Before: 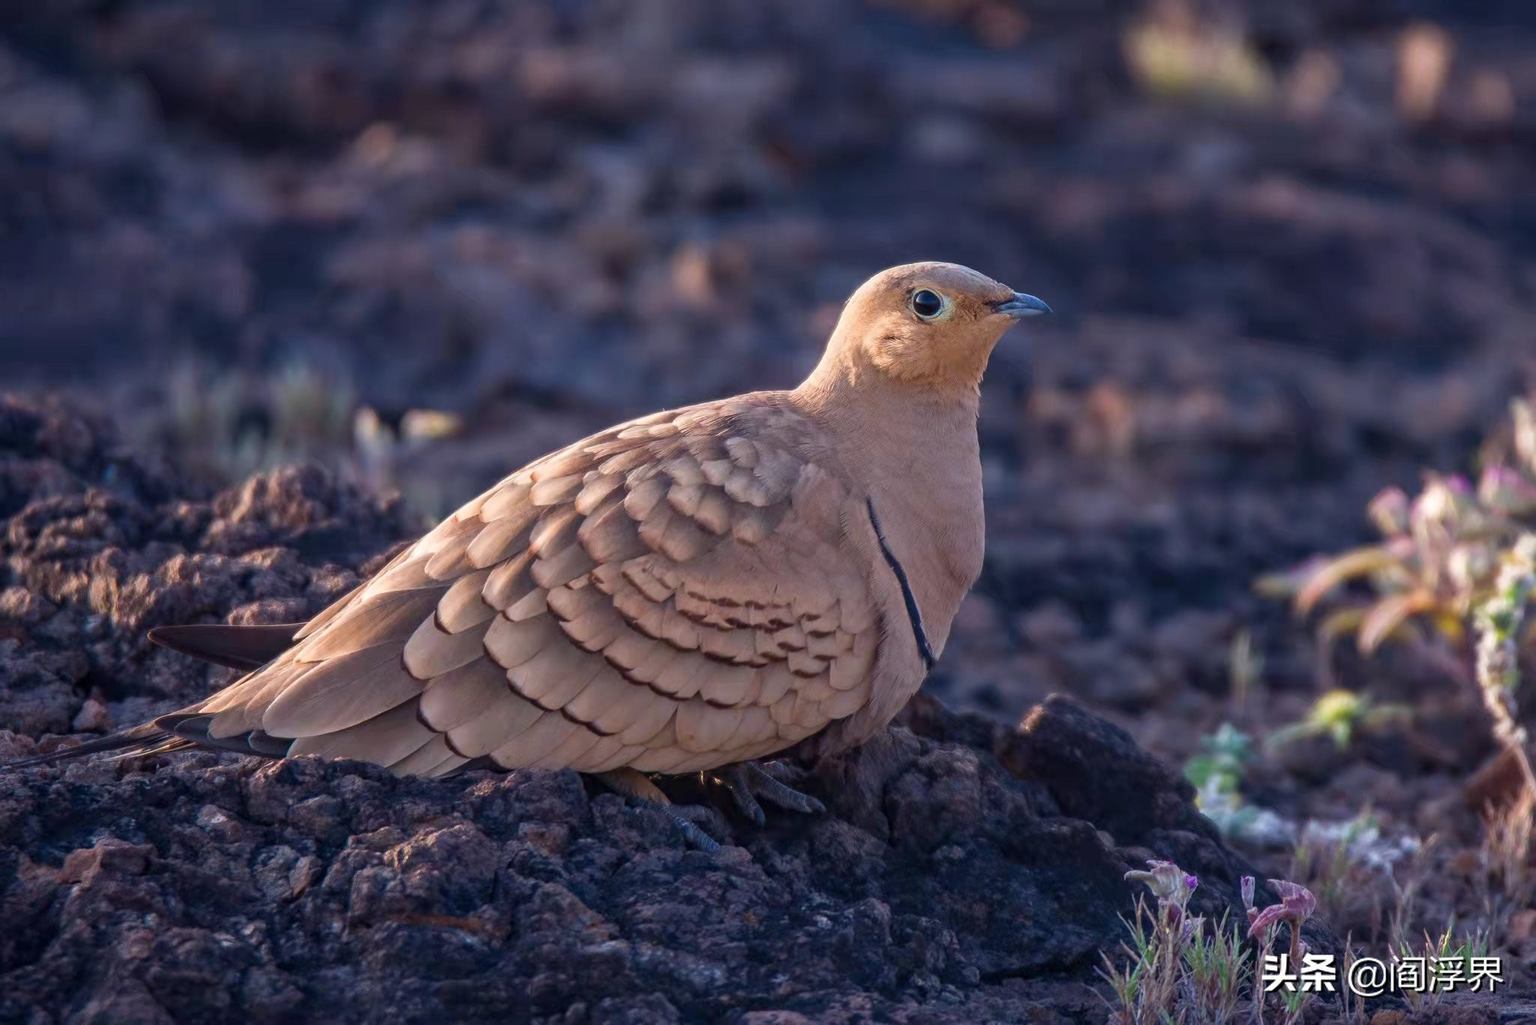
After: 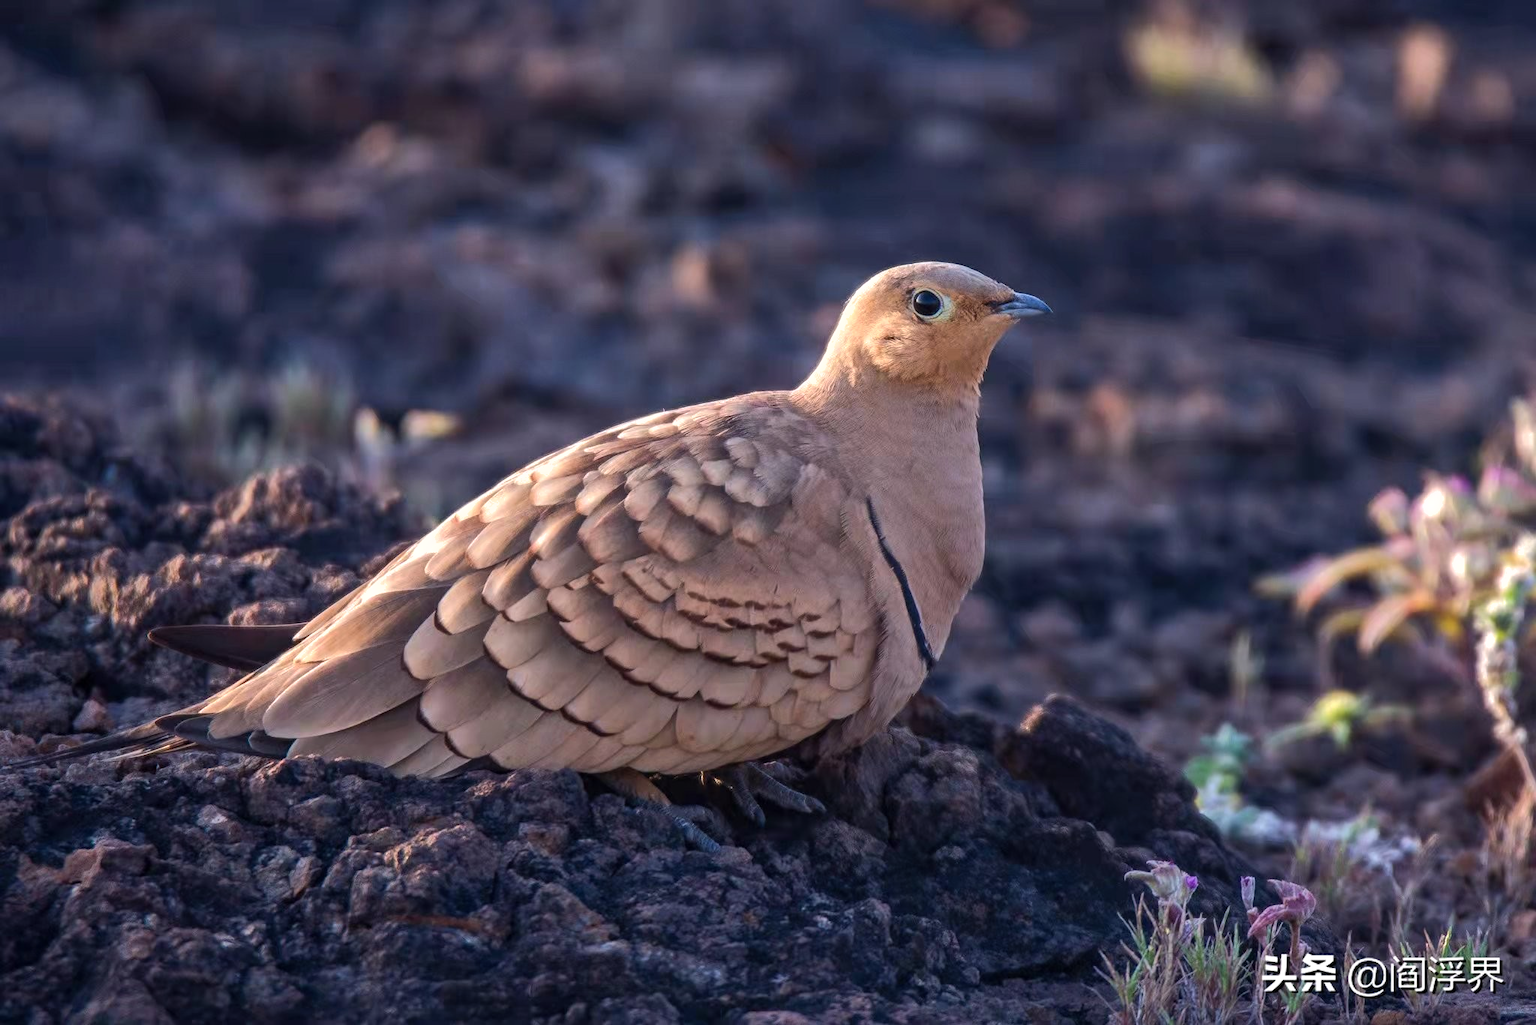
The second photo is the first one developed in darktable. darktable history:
tone equalizer: -8 EV -0.441 EV, -7 EV -0.428 EV, -6 EV -0.301 EV, -5 EV -0.23 EV, -3 EV 0.254 EV, -2 EV 0.328 EV, -1 EV 0.394 EV, +0 EV 0.427 EV, edges refinement/feathering 500, mask exposure compensation -1.57 EV, preserve details no
shadows and highlights: shadows 30.16
